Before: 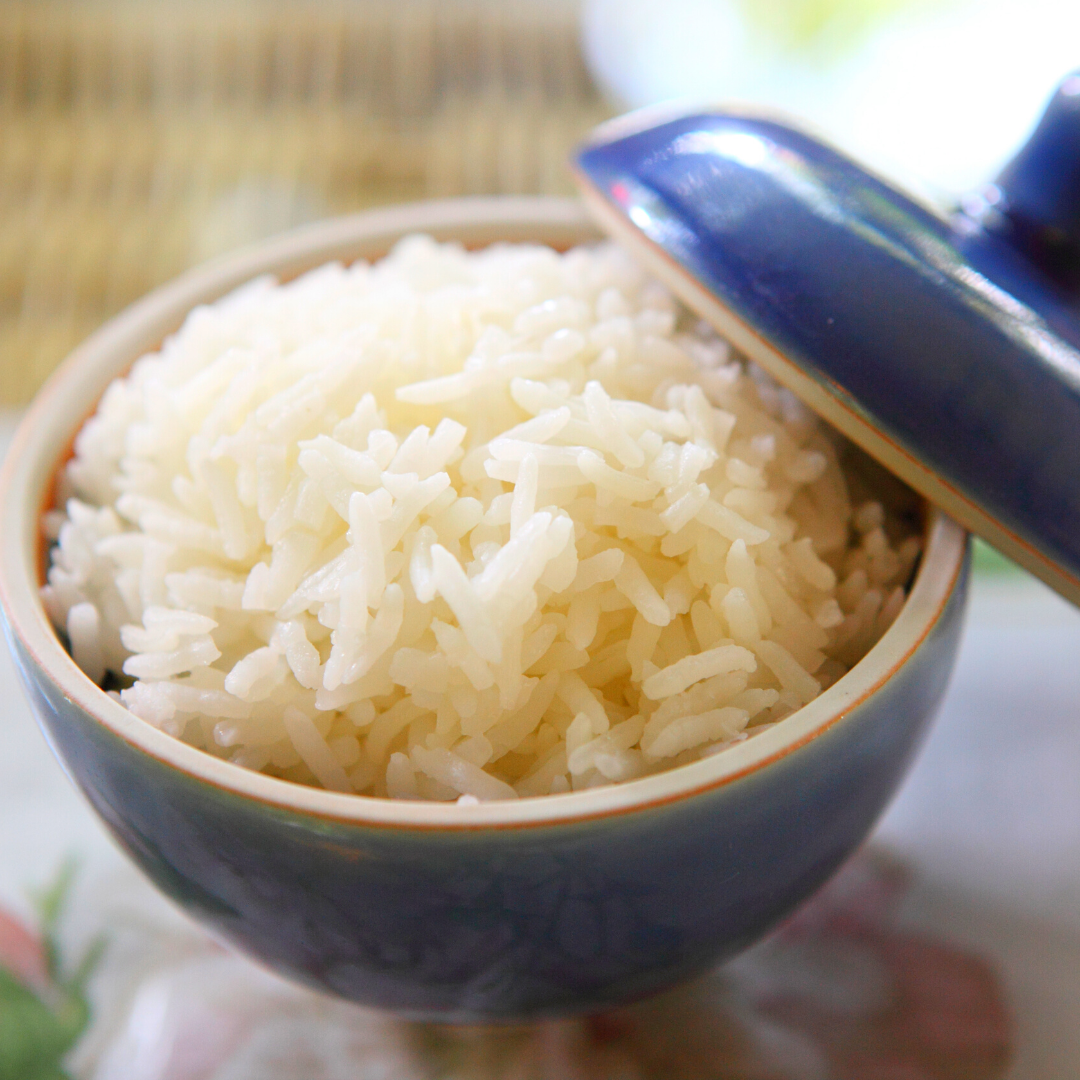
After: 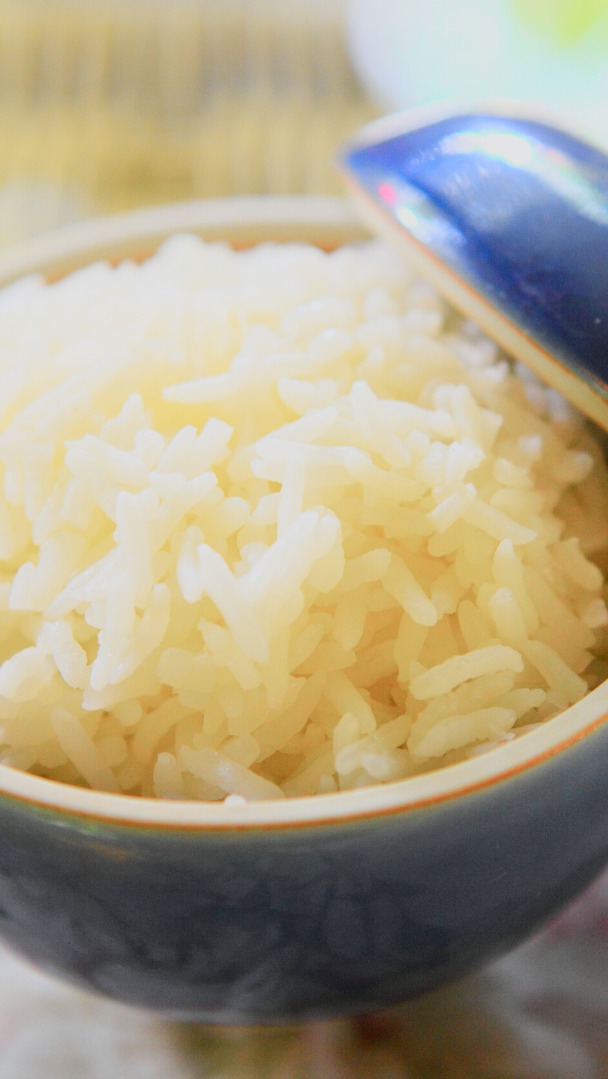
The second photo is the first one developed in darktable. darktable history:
tone curve: curves: ch0 [(0, 0) (0.048, 0.024) (0.099, 0.082) (0.227, 0.255) (0.407, 0.482) (0.543, 0.634) (0.719, 0.77) (0.837, 0.843) (1, 0.906)]; ch1 [(0, 0) (0.3, 0.268) (0.404, 0.374) (0.475, 0.463) (0.501, 0.499) (0.514, 0.502) (0.551, 0.541) (0.643, 0.648) (0.682, 0.674) (0.802, 0.812) (1, 1)]; ch2 [(0, 0) (0.259, 0.207) (0.323, 0.311) (0.364, 0.368) (0.442, 0.461) (0.498, 0.498) (0.531, 0.528) (0.581, 0.602) (0.629, 0.659) (0.768, 0.728) (1, 1)], color space Lab, independent channels, preserve colors none
crop: left 21.622%, right 22.032%, bottom 0.007%
